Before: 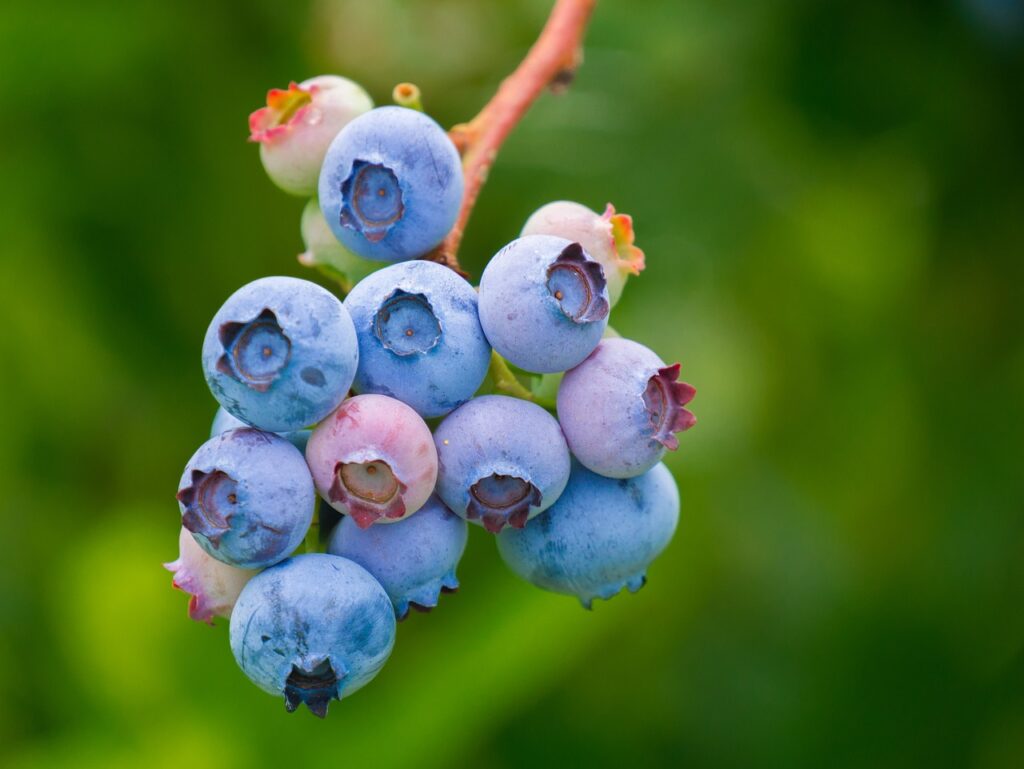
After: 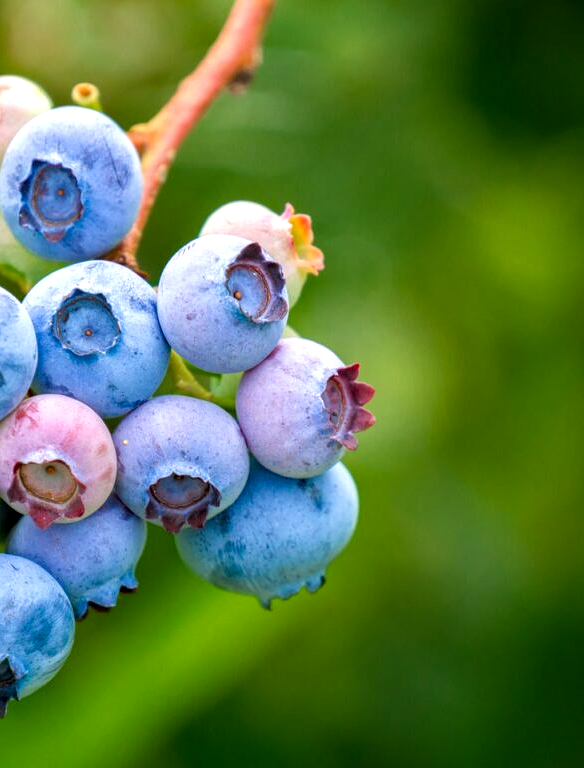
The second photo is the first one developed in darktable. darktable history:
crop: left 31.422%, top 0.006%, right 11.483%
local contrast: detail 130%
tone equalizer: -8 EV -0.379 EV, -7 EV -0.425 EV, -6 EV -0.357 EV, -5 EV -0.259 EV, -3 EV 0.251 EV, -2 EV 0.337 EV, -1 EV 0.366 EV, +0 EV 0.396 EV
haze removal: compatibility mode true, adaptive false
